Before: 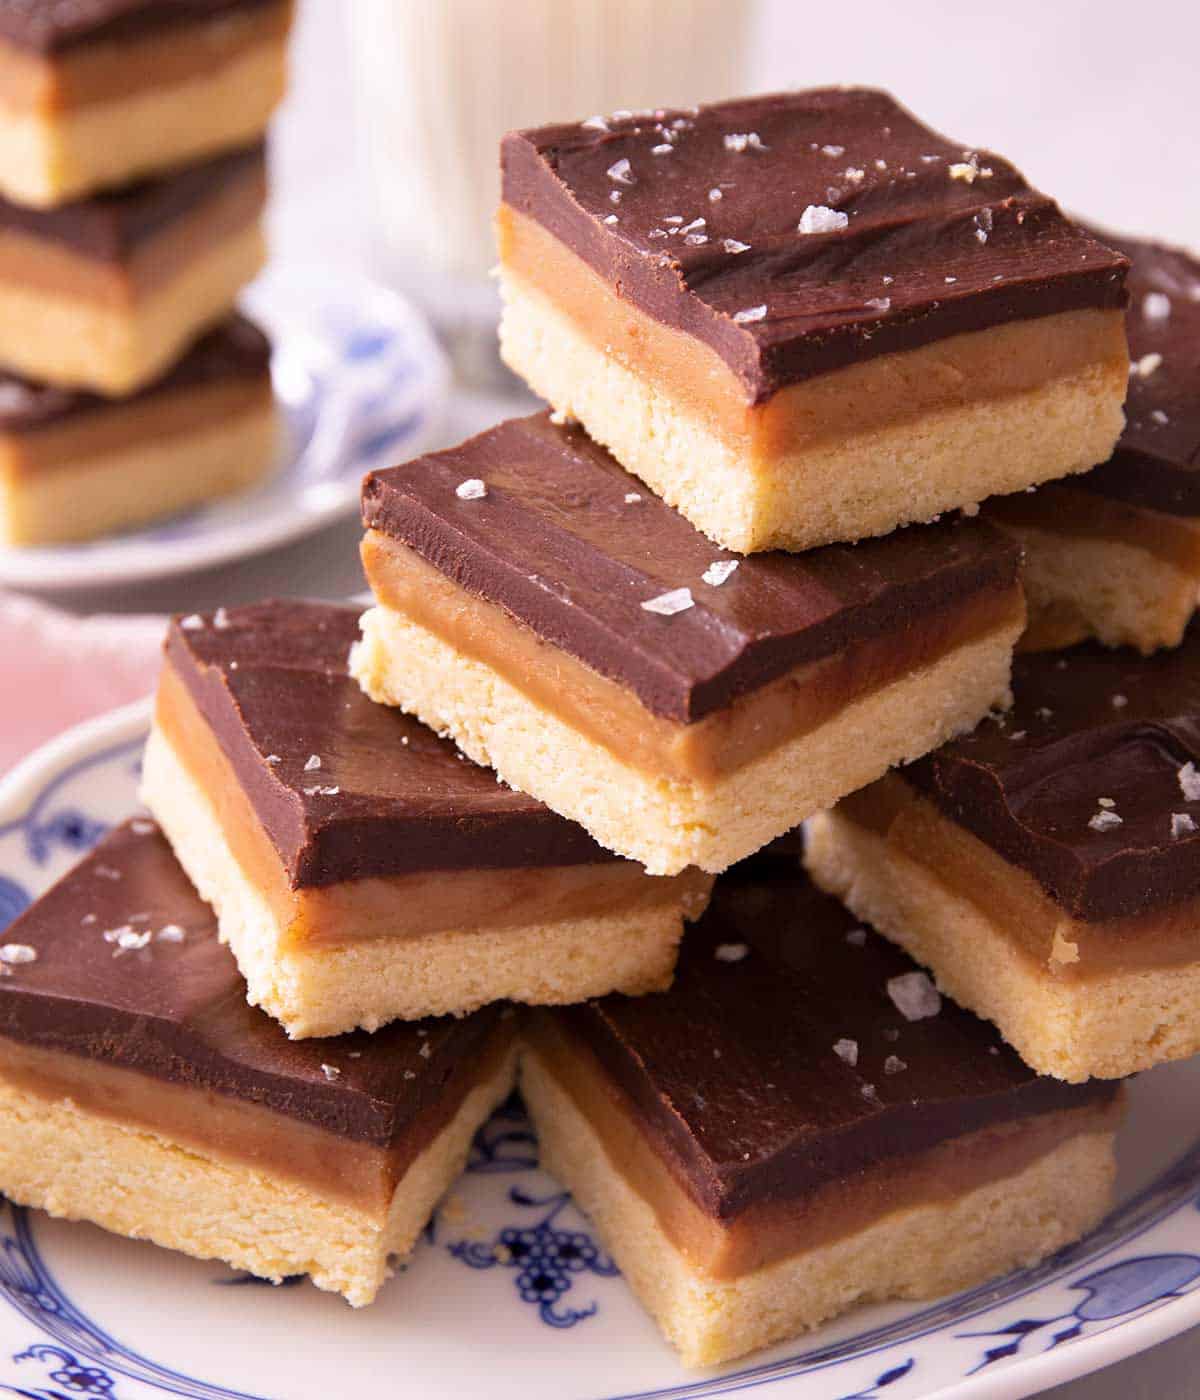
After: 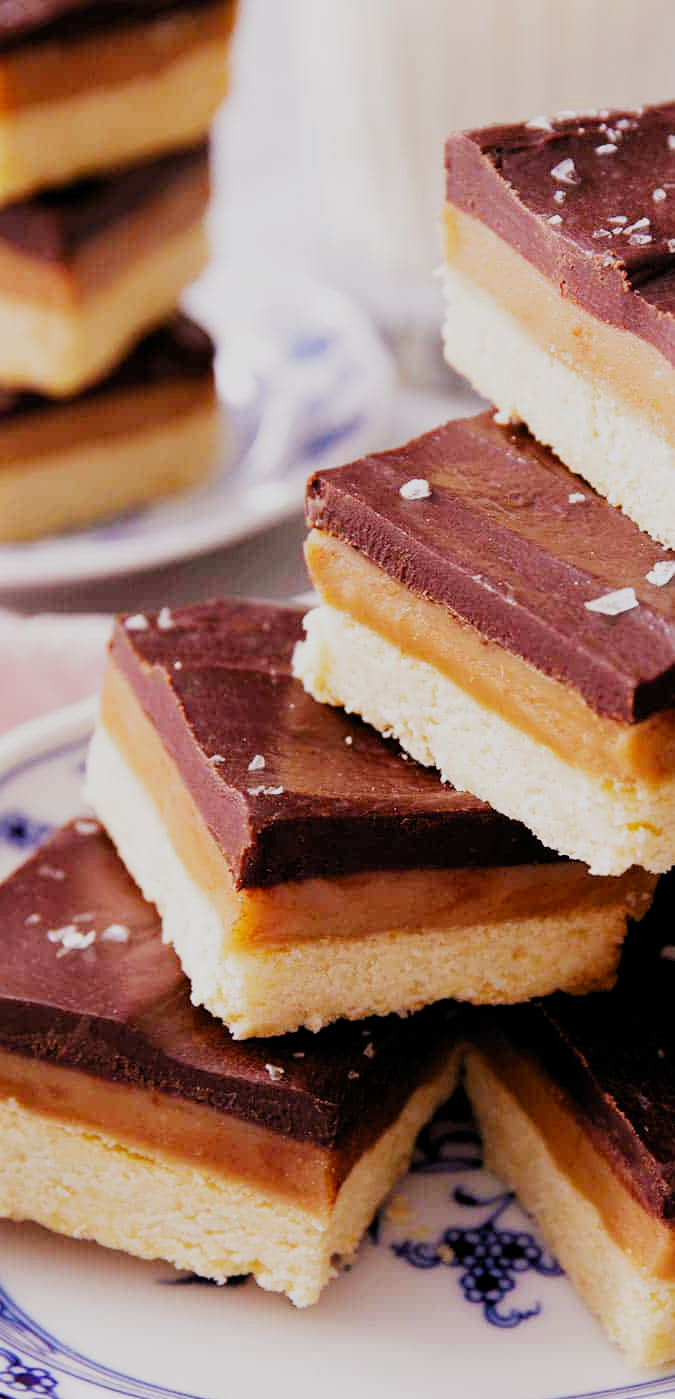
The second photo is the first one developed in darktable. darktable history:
crop: left 4.738%, right 38.998%
filmic rgb: black relative exposure -5.15 EV, white relative exposure 3.99 EV, hardness 2.89, contrast 1.297, preserve chrominance no, color science v5 (2021), contrast in shadows safe, contrast in highlights safe
